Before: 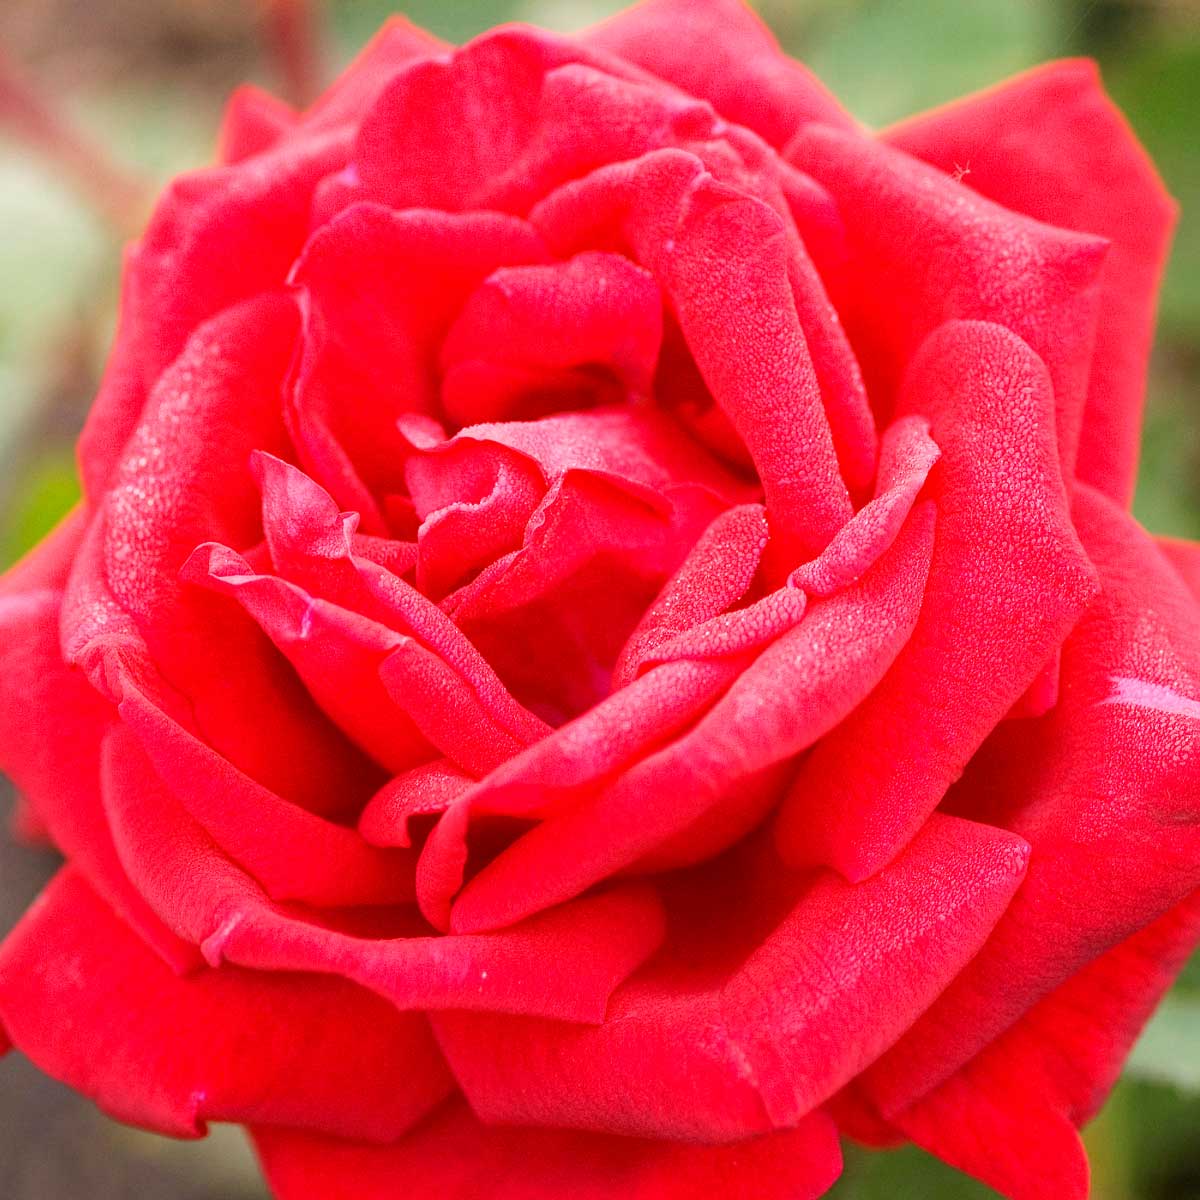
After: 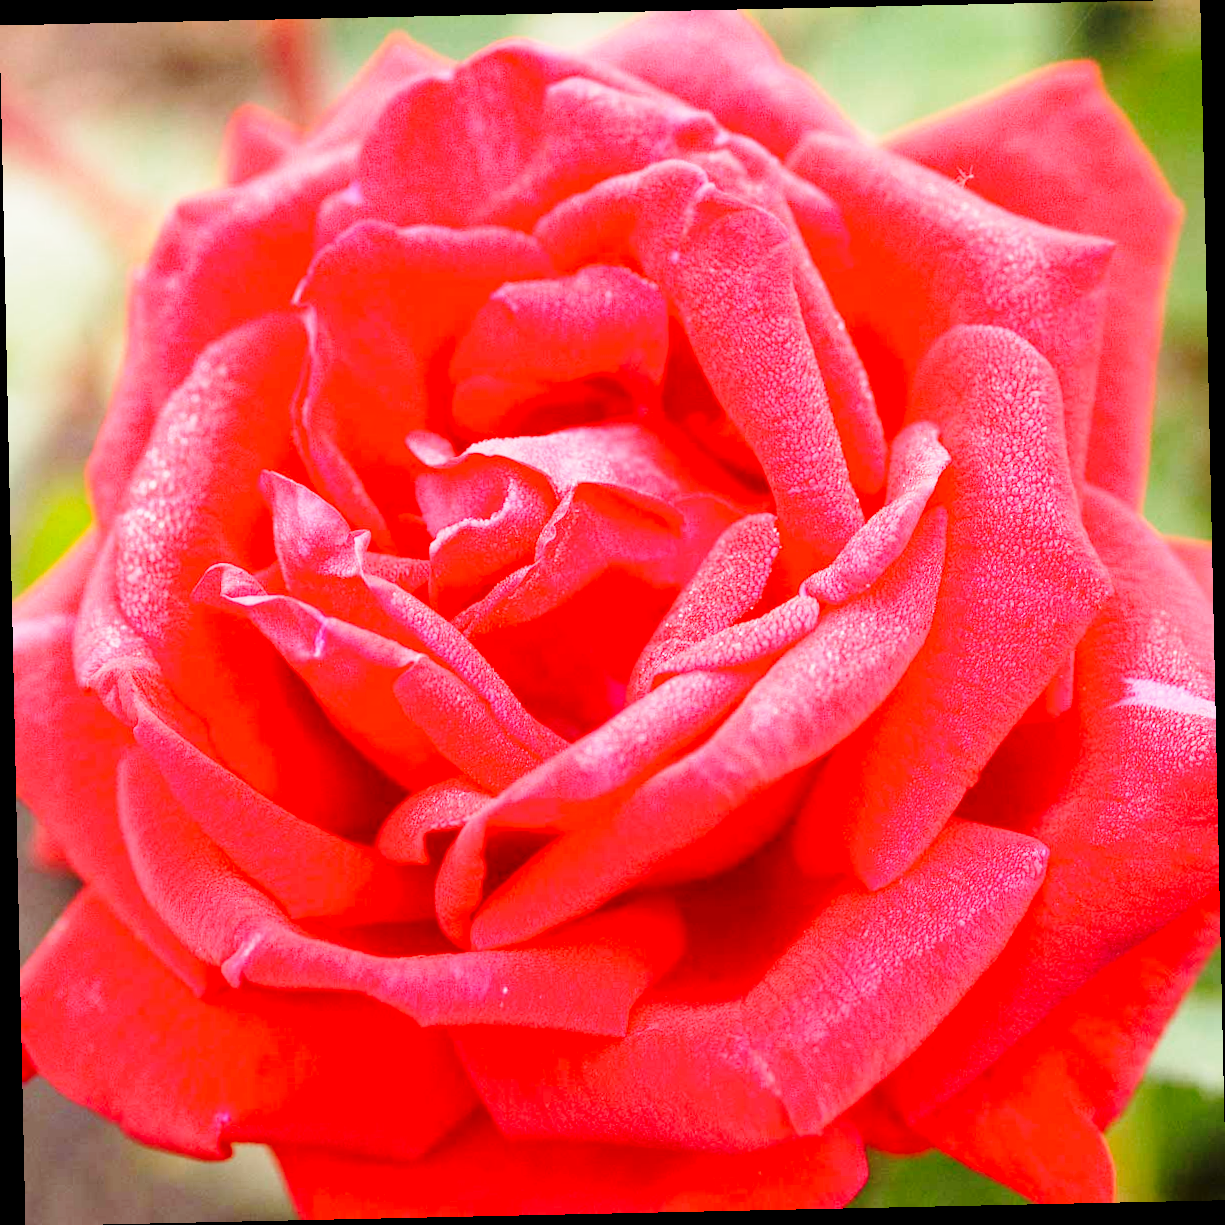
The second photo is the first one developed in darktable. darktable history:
rotate and perspective: rotation -1.24°, automatic cropping off
base curve: curves: ch0 [(0, 0) (0.028, 0.03) (0.121, 0.232) (0.46, 0.748) (0.859, 0.968) (1, 1)], preserve colors none
